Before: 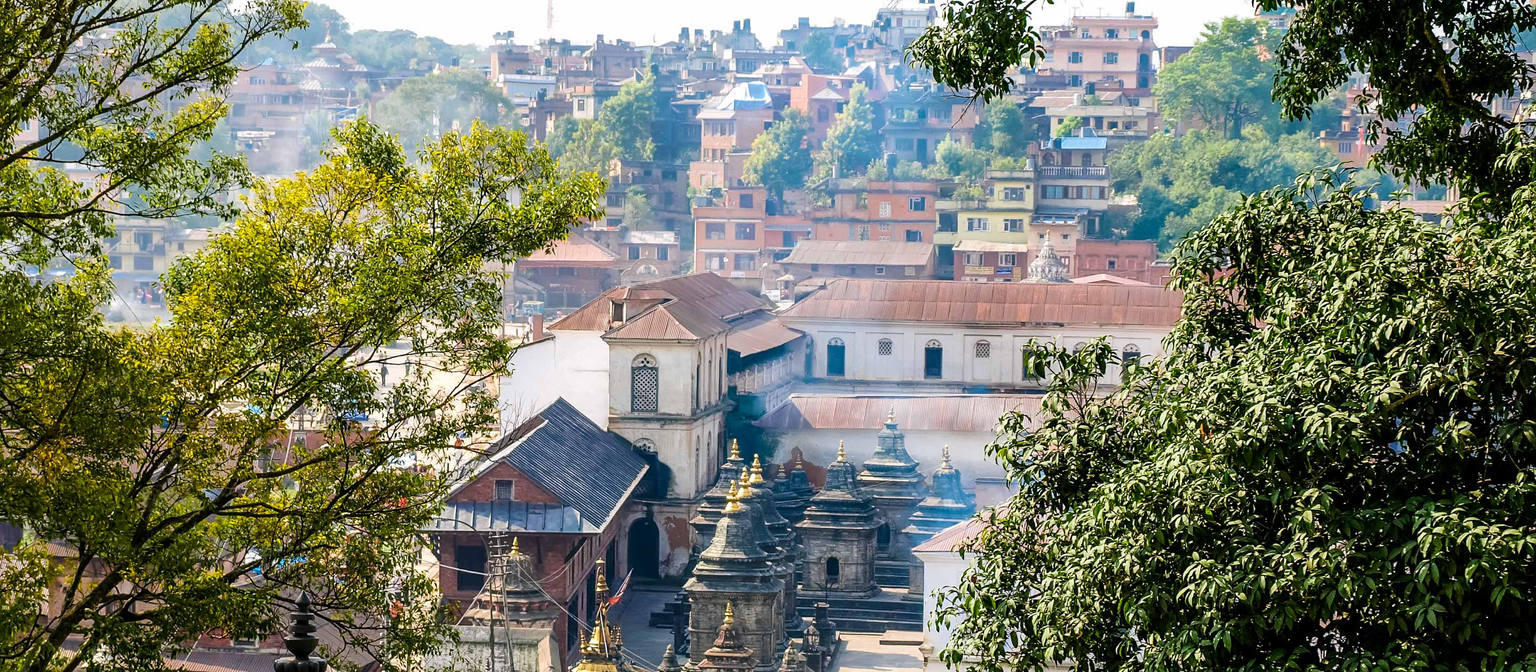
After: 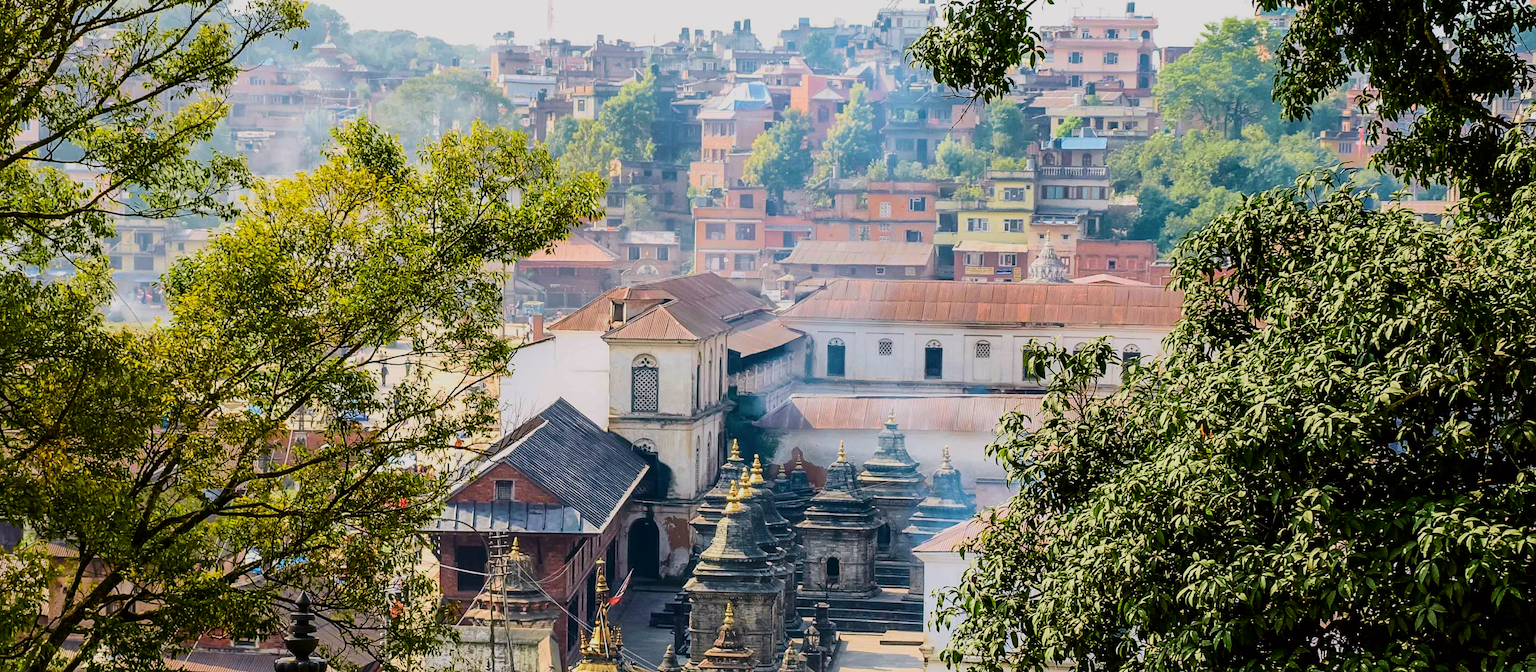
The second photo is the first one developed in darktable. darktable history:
exposure: exposure -0.242 EV, compensate highlight preservation false
tone curve: curves: ch0 [(0, 0) (0.091, 0.066) (0.184, 0.16) (0.491, 0.519) (0.748, 0.765) (1, 0.919)]; ch1 [(0, 0) (0.179, 0.173) (0.322, 0.32) (0.424, 0.424) (0.502, 0.504) (0.56, 0.575) (0.631, 0.675) (0.777, 0.806) (1, 1)]; ch2 [(0, 0) (0.434, 0.447) (0.497, 0.498) (0.539, 0.566) (0.676, 0.691) (1, 1)], color space Lab, independent channels, preserve colors none
